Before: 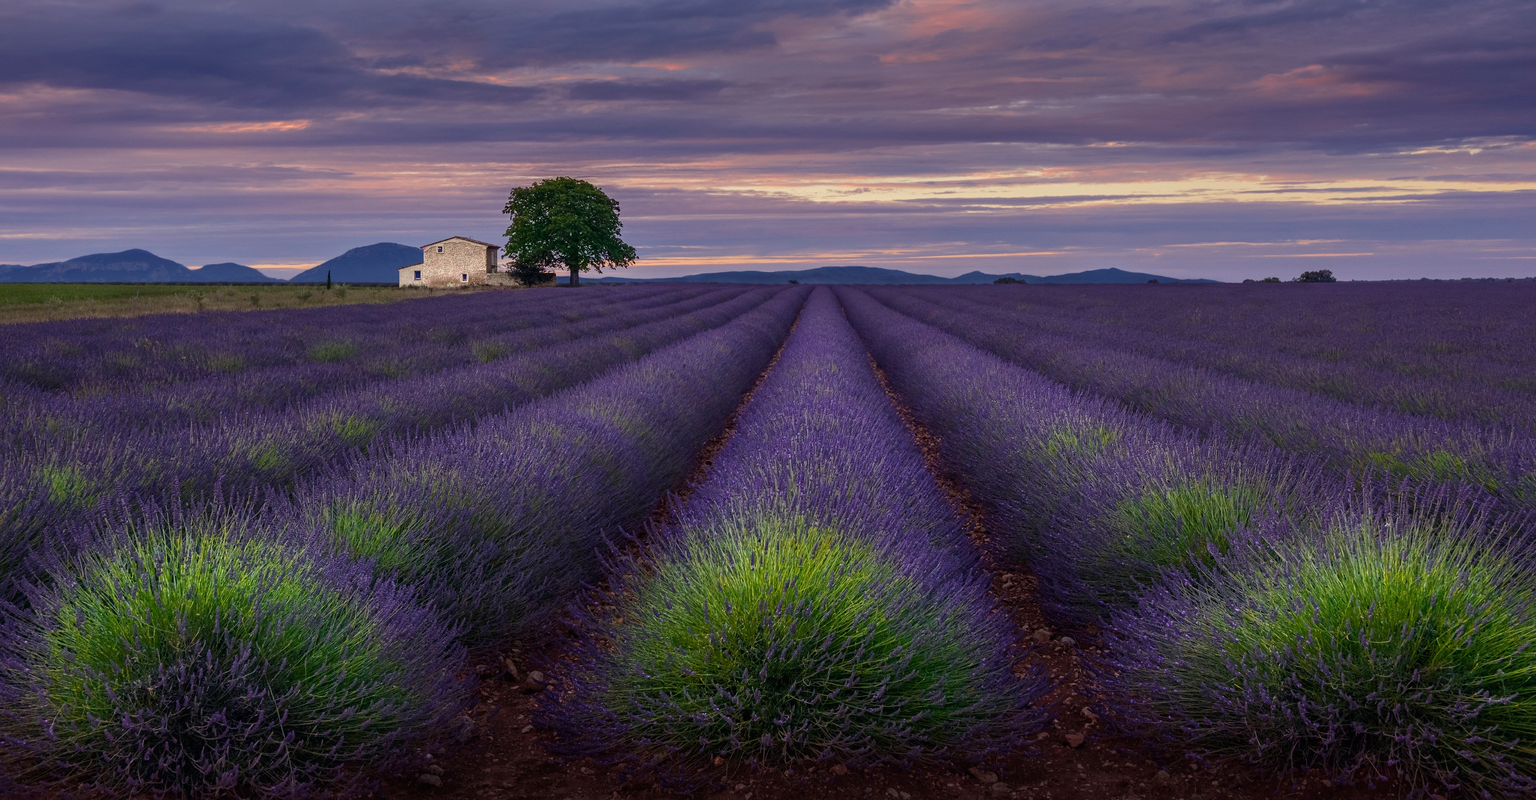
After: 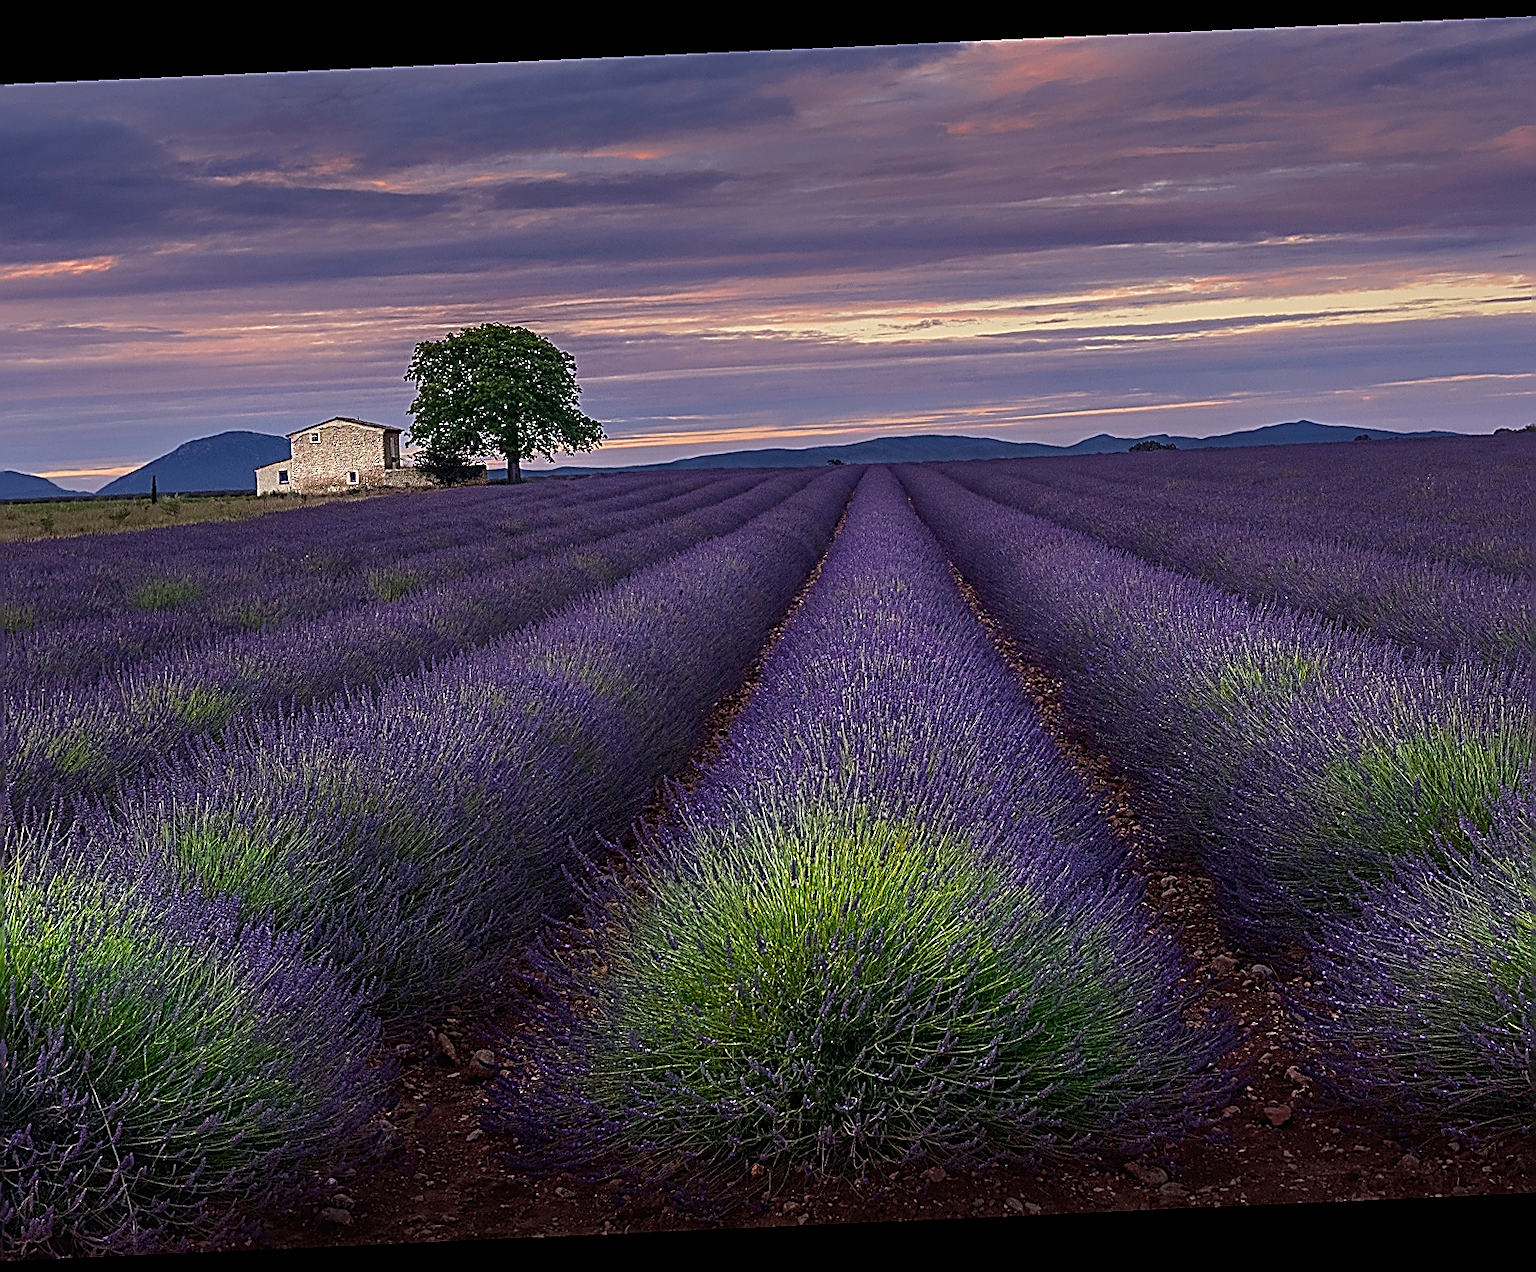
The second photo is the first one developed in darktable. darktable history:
sharpen: amount 2
rotate and perspective: rotation -2.56°, automatic cropping off
crop and rotate: left 15.055%, right 18.278%
